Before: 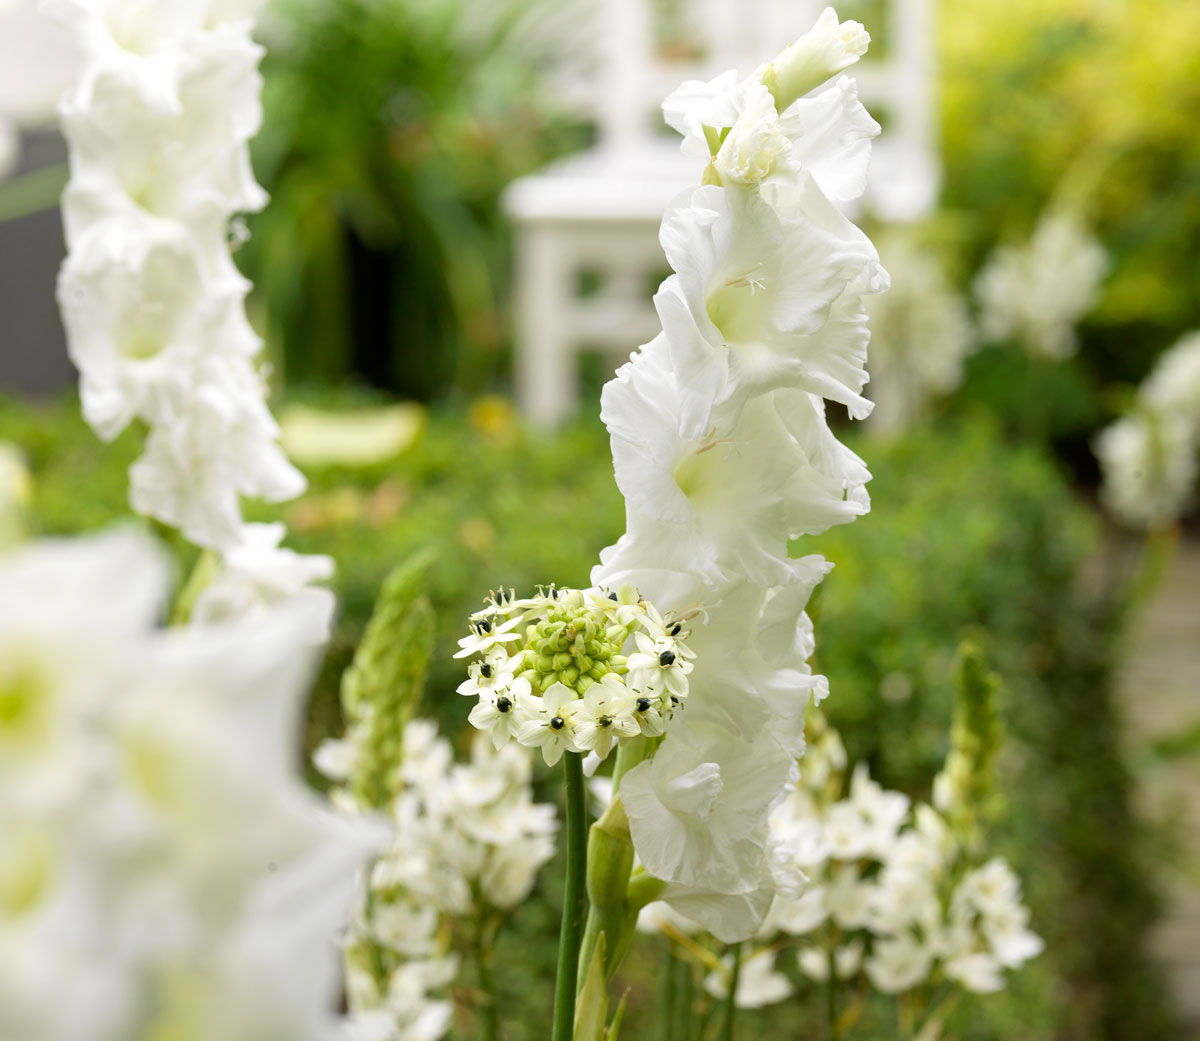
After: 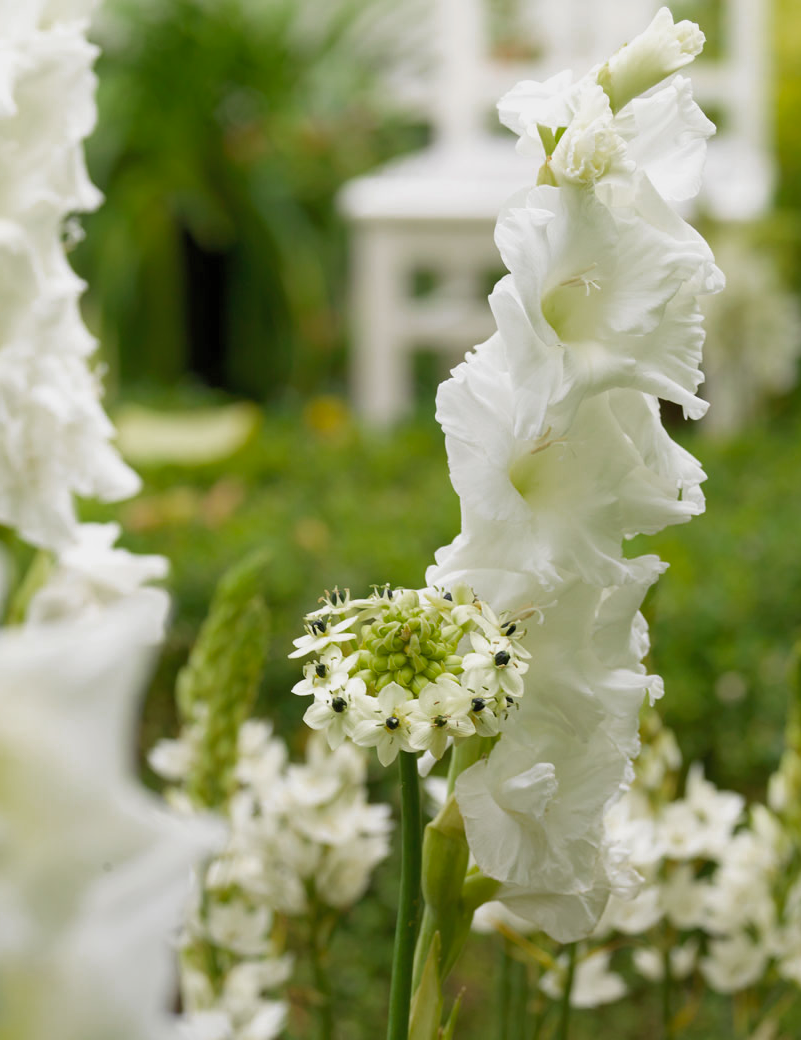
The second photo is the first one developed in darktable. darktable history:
color zones: curves: ch0 [(0, 0.425) (0.143, 0.422) (0.286, 0.42) (0.429, 0.419) (0.571, 0.419) (0.714, 0.42) (0.857, 0.422) (1, 0.425)]
contrast brightness saturation: contrast 0.046, brightness 0.069, saturation 0.014
tone equalizer: -8 EV 0.267 EV, -7 EV 0.387 EV, -6 EV 0.387 EV, -5 EV 0.254 EV, -3 EV -0.248 EV, -2 EV -0.391 EV, -1 EV -0.42 EV, +0 EV -0.261 EV
crop and rotate: left 13.772%, right 19.474%
